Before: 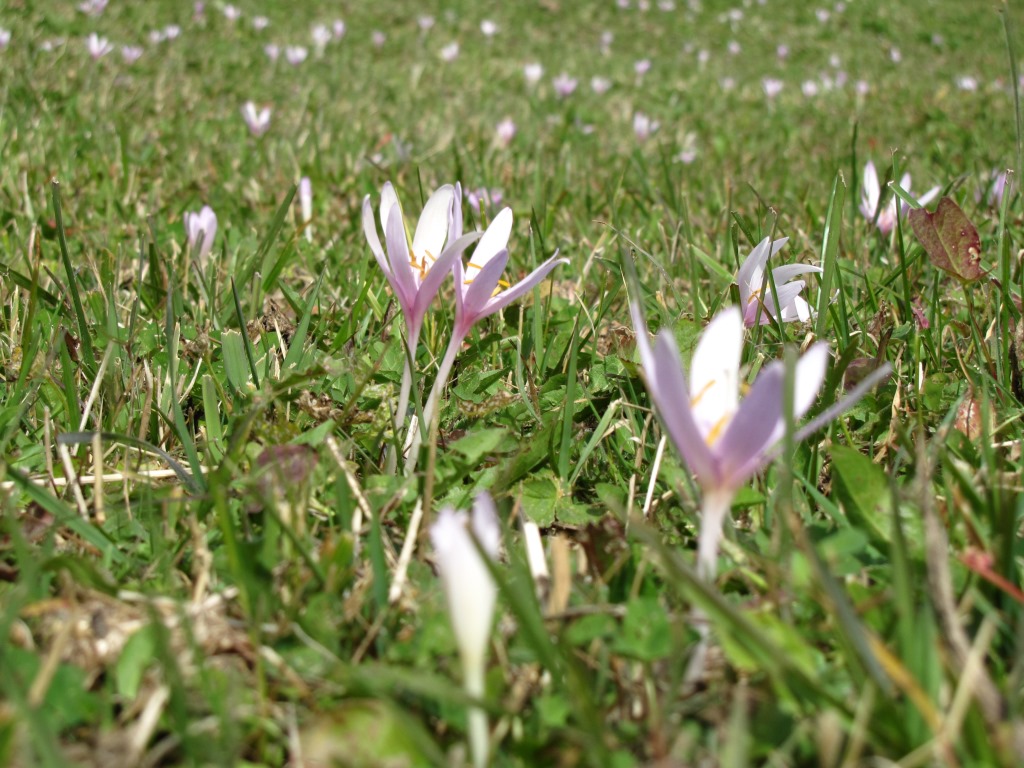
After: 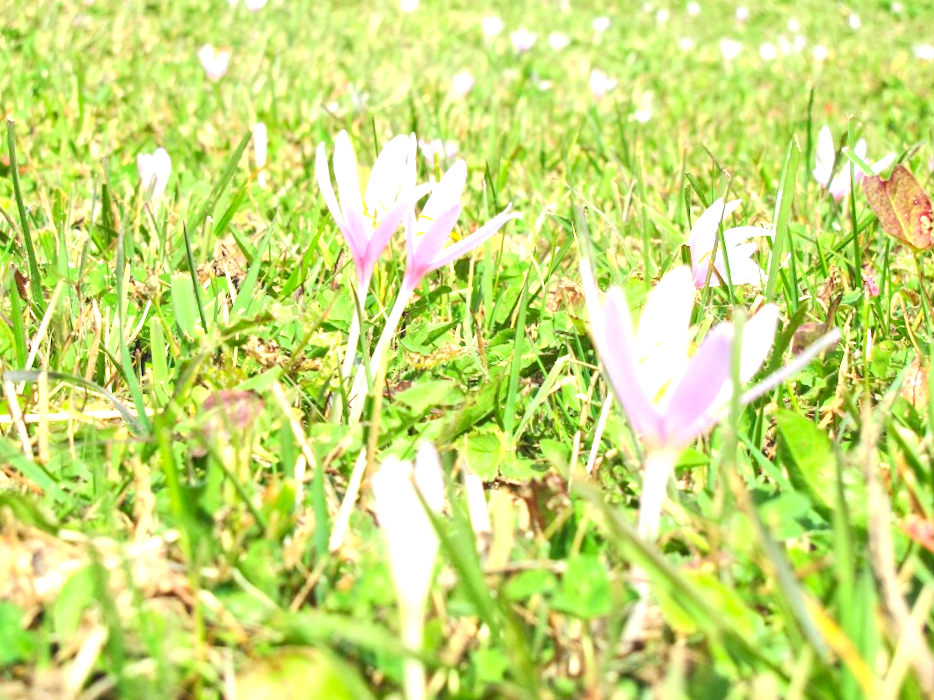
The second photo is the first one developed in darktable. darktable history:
tone equalizer: -8 EV 1 EV, -7 EV 1 EV, -6 EV 1 EV, -5 EV 1 EV, -4 EV 1 EV, -3 EV 0.75 EV, -2 EV 0.5 EV, -1 EV 0.25 EV
crop and rotate: angle -1.96°, left 3.097%, top 4.154%, right 1.586%, bottom 0.529%
exposure: black level correction 0, exposure 1.45 EV, compensate exposure bias true, compensate highlight preservation false
contrast brightness saturation: contrast 0.2, brightness 0.16, saturation 0.22
local contrast: on, module defaults
